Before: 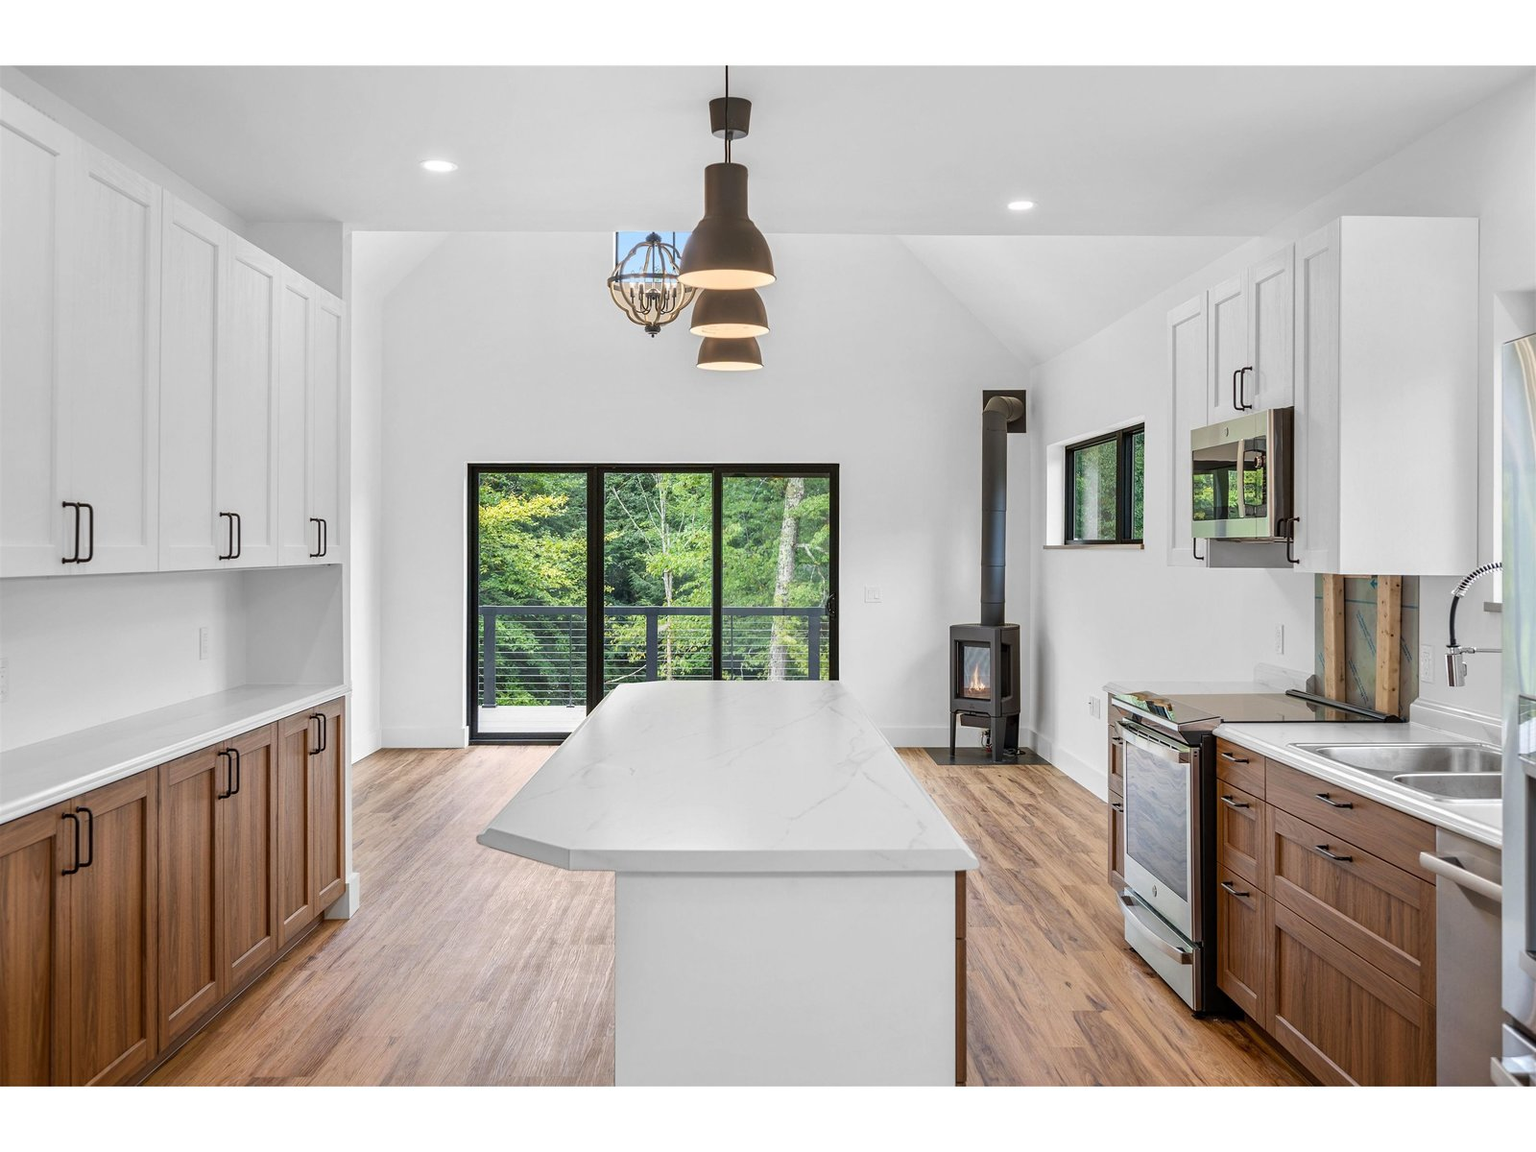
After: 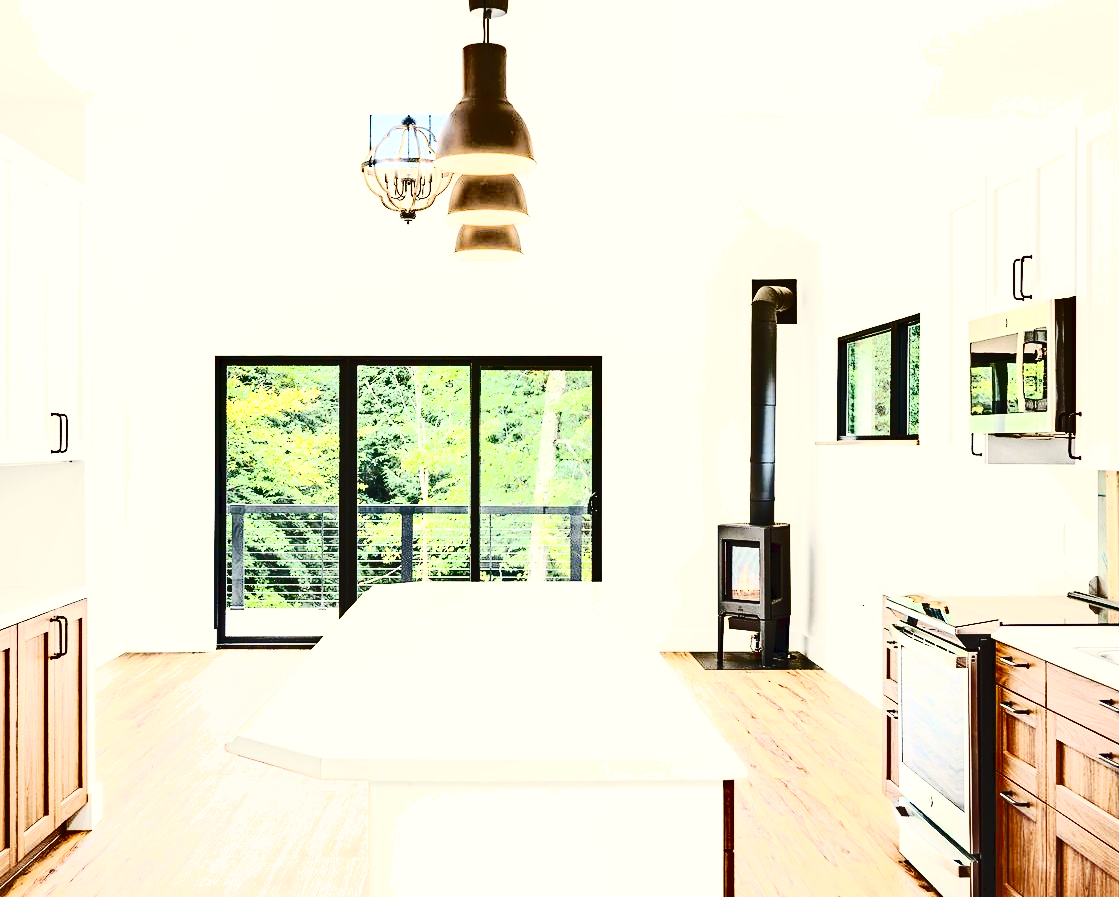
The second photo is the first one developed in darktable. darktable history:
tone equalizer: on, module defaults
tone curve: curves: ch0 [(0, 0) (0.003, 0.077) (0.011, 0.079) (0.025, 0.085) (0.044, 0.095) (0.069, 0.109) (0.1, 0.124) (0.136, 0.142) (0.177, 0.169) (0.224, 0.207) (0.277, 0.267) (0.335, 0.347) (0.399, 0.442) (0.468, 0.54) (0.543, 0.635) (0.623, 0.726) (0.709, 0.813) (0.801, 0.882) (0.898, 0.934) (1, 1)], preserve colors none
shadows and highlights: soften with gaussian
crop and rotate: left 17.046%, top 10.659%, right 12.989%, bottom 14.553%
exposure: exposure 1 EV, compensate highlight preservation false
haze removal: compatibility mode true, adaptive false
contrast brightness saturation: contrast 0.62, brightness 0.34, saturation 0.14
white balance: red 1.029, blue 0.92
